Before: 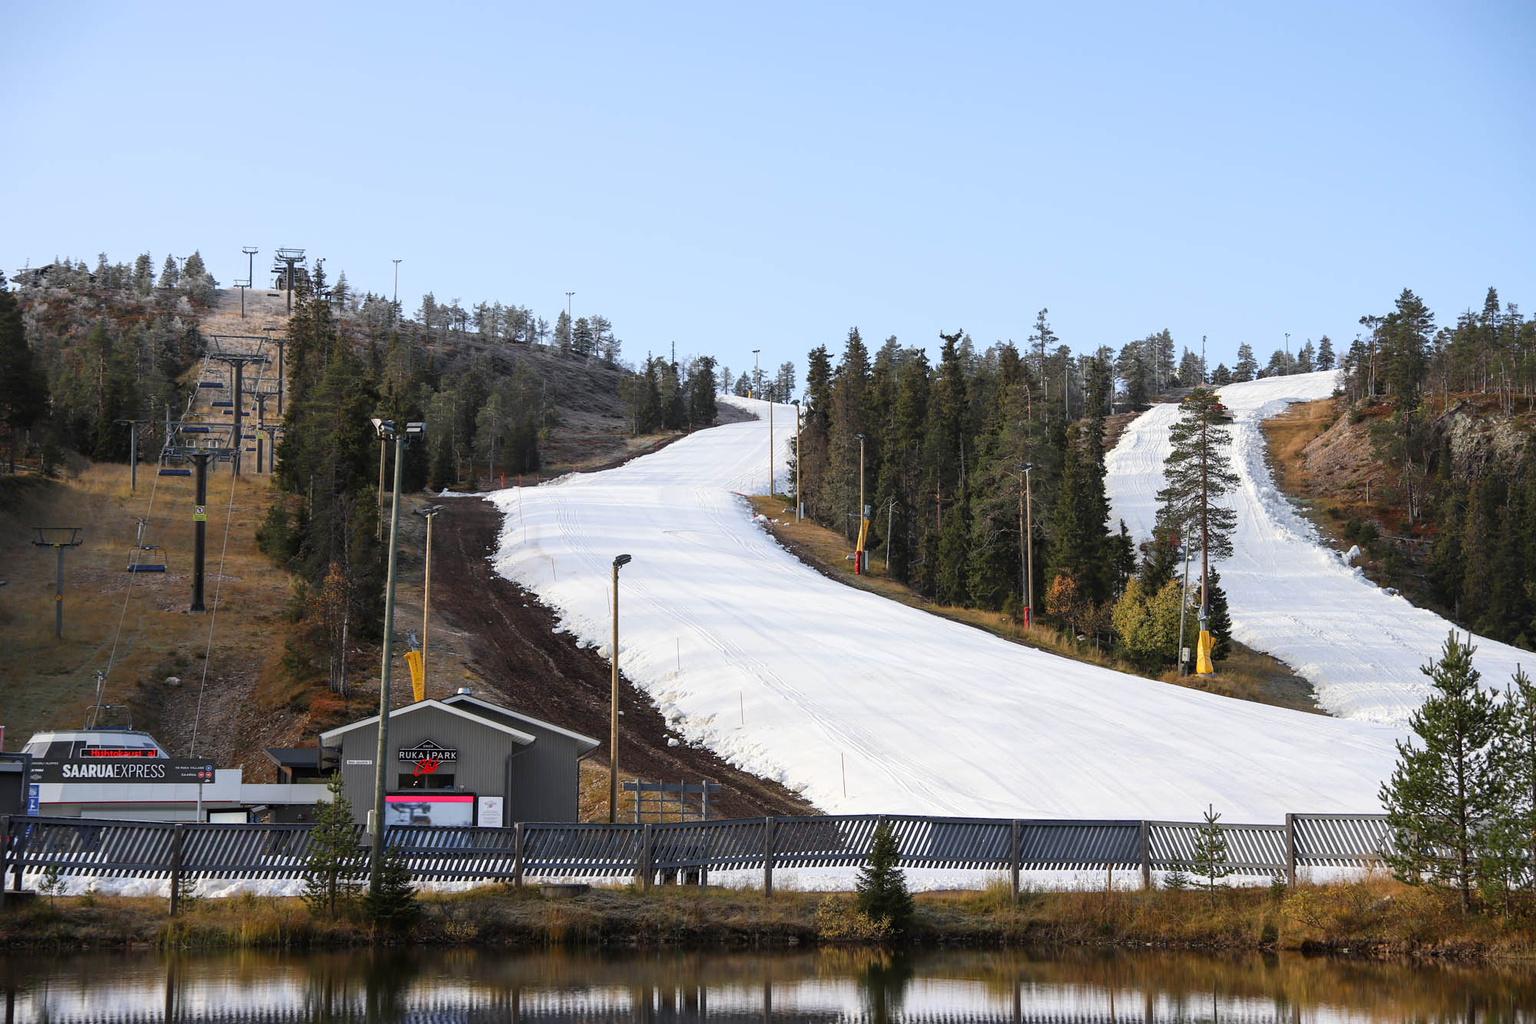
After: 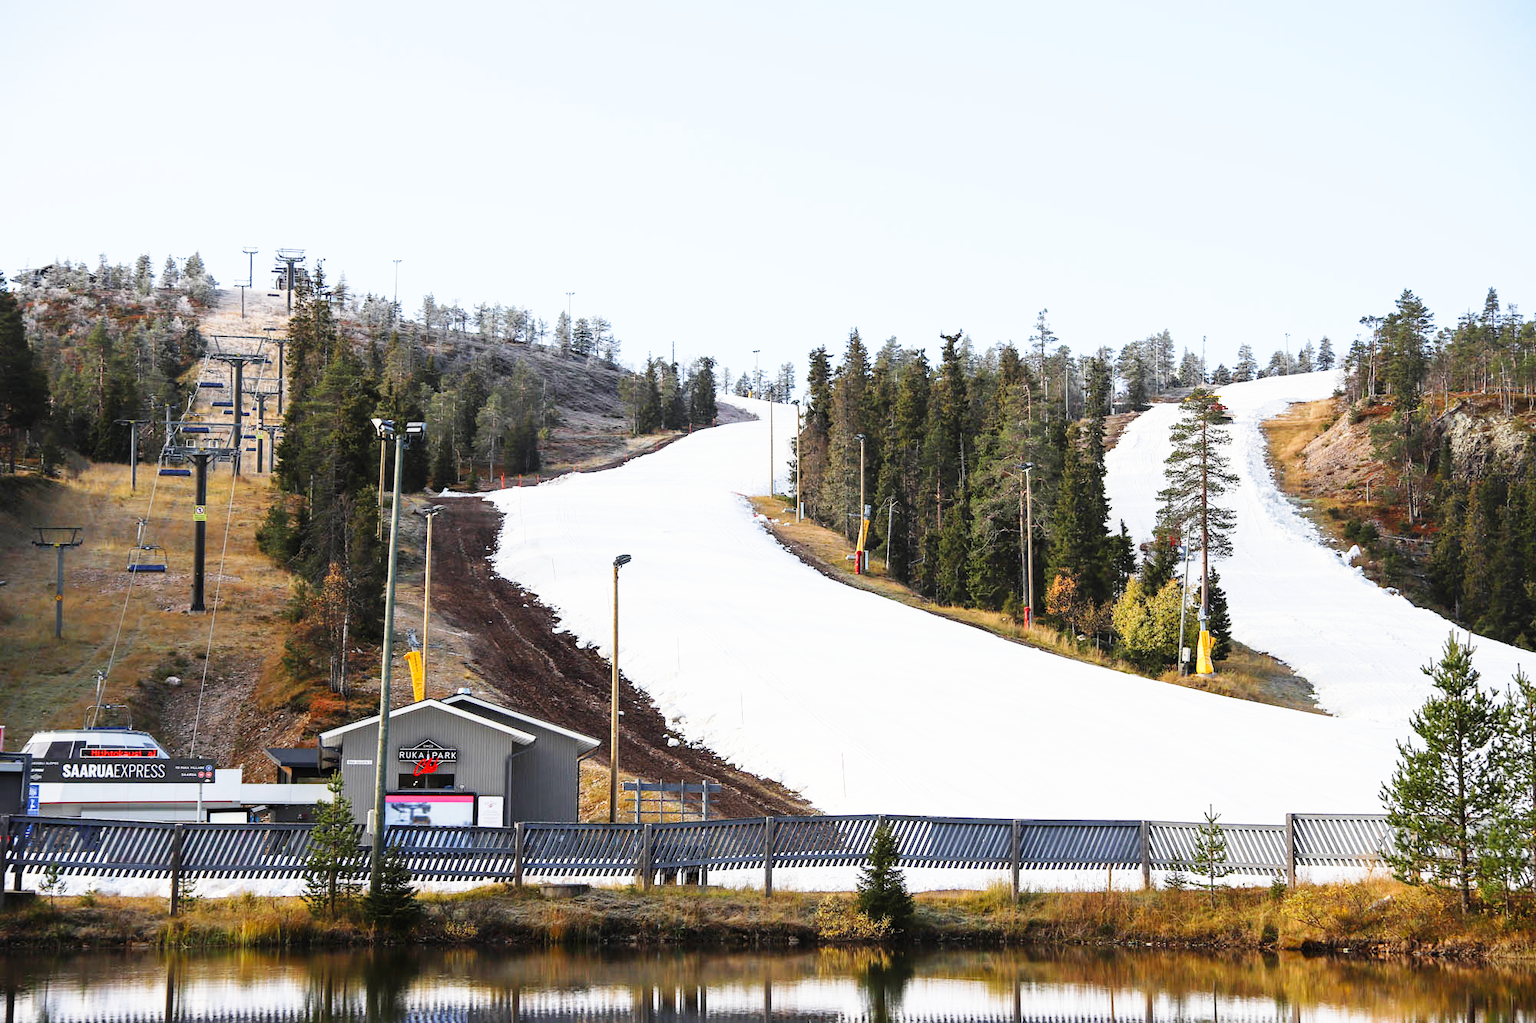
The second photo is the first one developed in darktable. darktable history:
base curve: curves: ch0 [(0, 0) (0.018, 0.026) (0.143, 0.37) (0.33, 0.731) (0.458, 0.853) (0.735, 0.965) (0.905, 0.986) (1, 1)], preserve colors none
